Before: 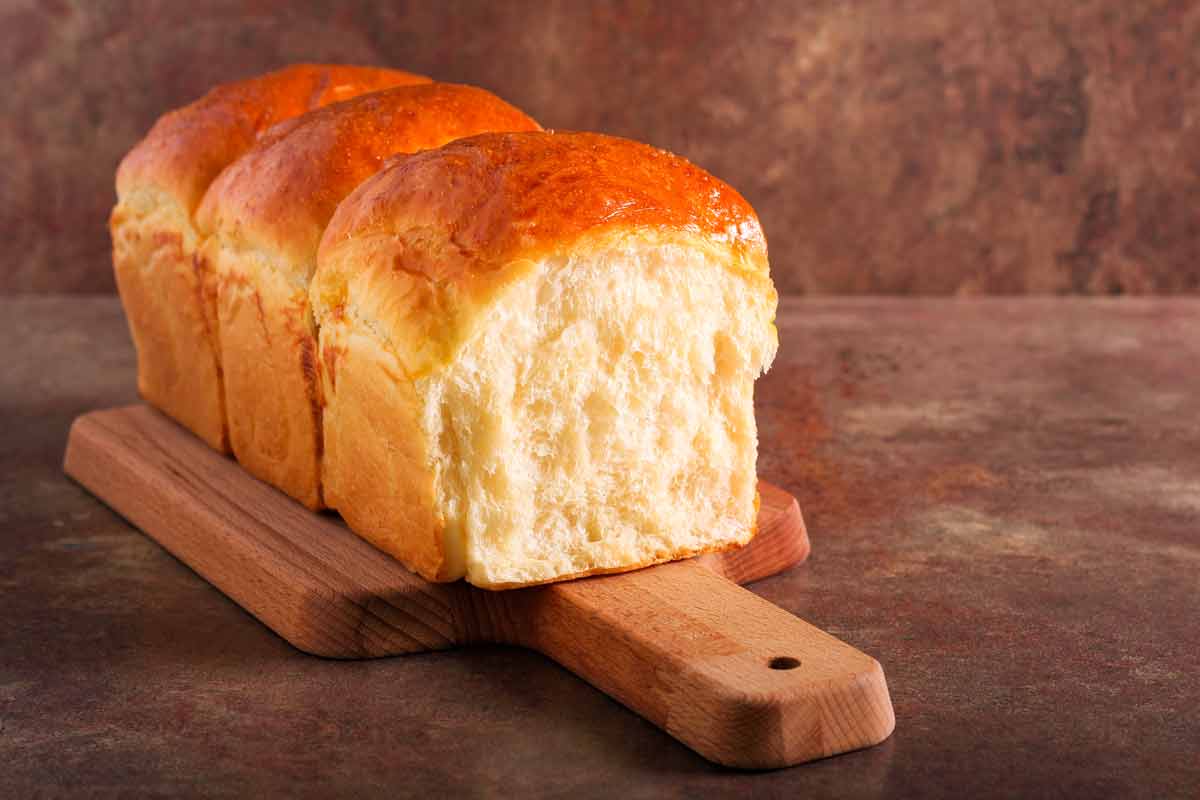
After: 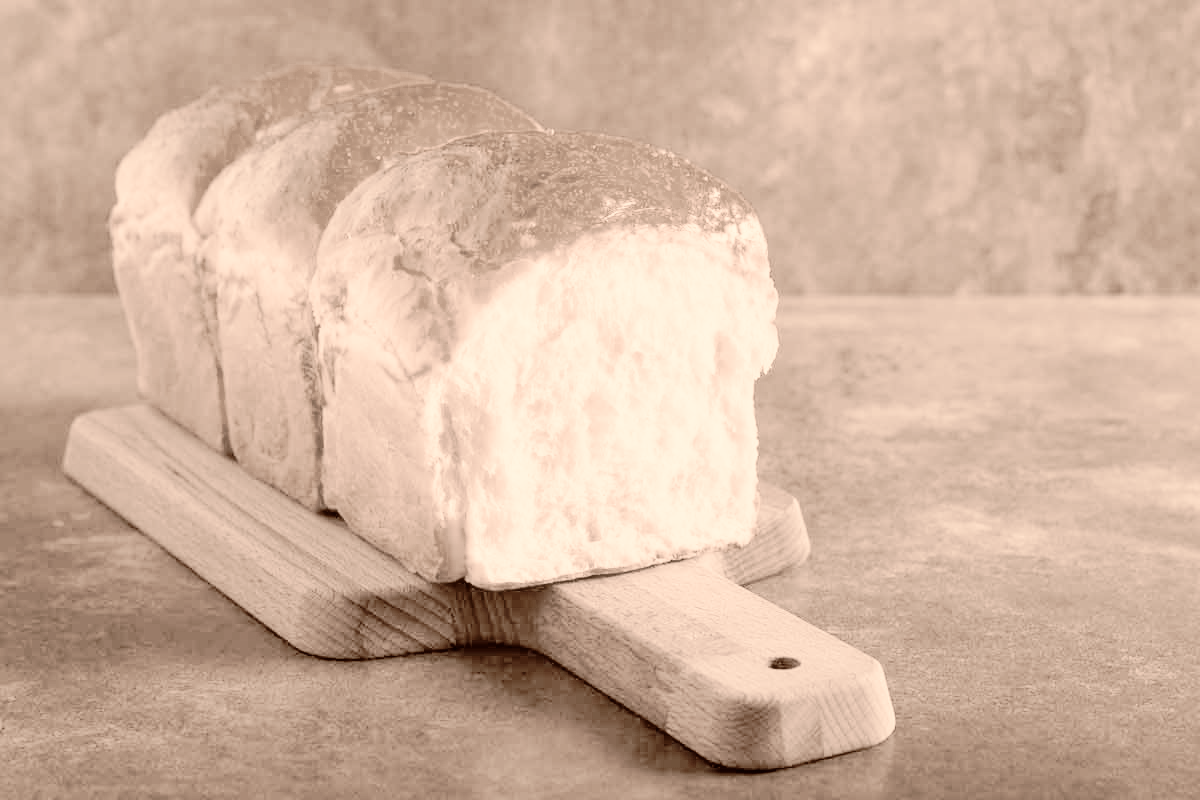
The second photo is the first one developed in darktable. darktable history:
tone curve: curves: ch0 [(0, 0) (0.003, 0.006) (0.011, 0.007) (0.025, 0.009) (0.044, 0.012) (0.069, 0.021) (0.1, 0.036) (0.136, 0.056) (0.177, 0.105) (0.224, 0.165) (0.277, 0.251) (0.335, 0.344) (0.399, 0.439) (0.468, 0.532) (0.543, 0.628) (0.623, 0.718) (0.709, 0.797) (0.801, 0.874) (0.898, 0.943) (1, 1)], preserve colors none
color look up table: target L [67.89, 87.02, 77.93, 77.5, 53.62, 55.63, 53.33, 72.02, 61.33, 56.99, 46.8, 46.49, 39.09, 11, 200.93, 85.88, 61.63, 71.21, 54.23, 48.44, 47.61, 39.68, 35.24, 30.99, 30.07, 11.24, 97.09, 88.98, 71.4, 61.25, 57.05, 63.73, 67.48, 56.65, 48.51, 44.4, 44.49, 44.71, 31.76, 28.76, 8.6, 2.428, 89.74, 78.22, 79.87, 60.3, 54.14, 30.49, 16.33], target a [11.52, 14.89, 13.25, 12.99, 8.207, 8.406, 7.94, 11.56, 9.879, 9.221, 8.324, 8.37, 8.159, 14.73, 0, 11.96, 10.03, 11.99, 7.992, 7.945, 8.321, 7.999, 7.372, 6.928, 6.837, 14.52, 11.64, 13.37, 11.29, 9.834, 8.998, 10.04, 11.01, 8.883, 7.945, 8.078, 8.454, 7.493, 6.82, 6.198, 18.53, 13.58, 13.05, 12.32, 12.84, 9.049, 7.858, 6.705, 10.68], target b [15.89, 19.43, 18.35, 18.08, 12.67, 12.16, 12.32, 16.91, 13.39, 11.87, 12.27, 12.08, 11.61, 19.06, -0.001, 18.2, 13.49, 16.82, 12, 11.68, 11.54, 11.41, 10.94, 11.61, 11.53, 19.49, 22.03, 17.74, 16.41, 13.32, 11.84, 13.92, 15.89, 12.03, 11.87, 11.15, 11.5, 10.18, 11.5, 9.967, 15.47, 5.093, 17.63, 18.26, 19.09, 12.77, 11.96, 11.36, 19.52], num patches 49
